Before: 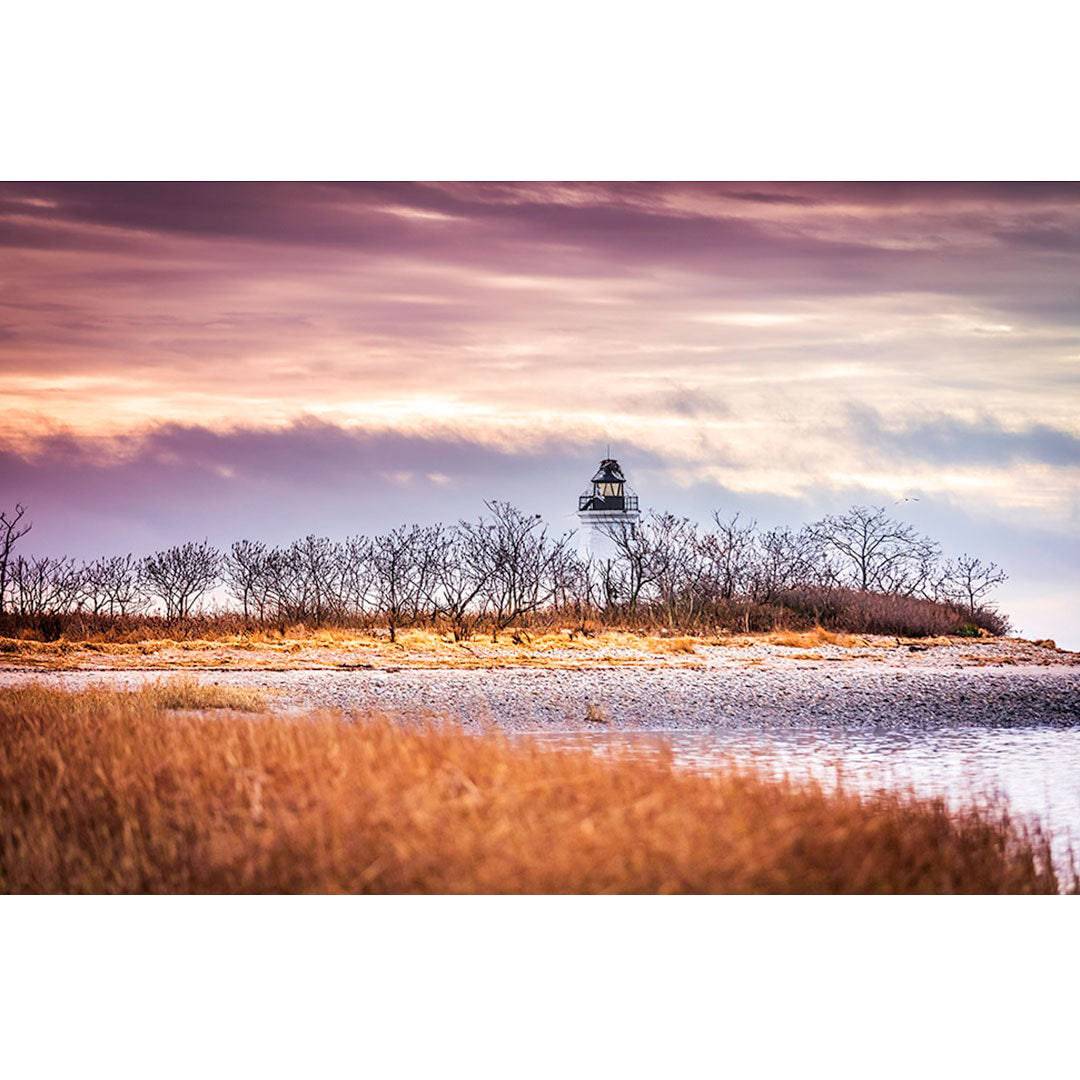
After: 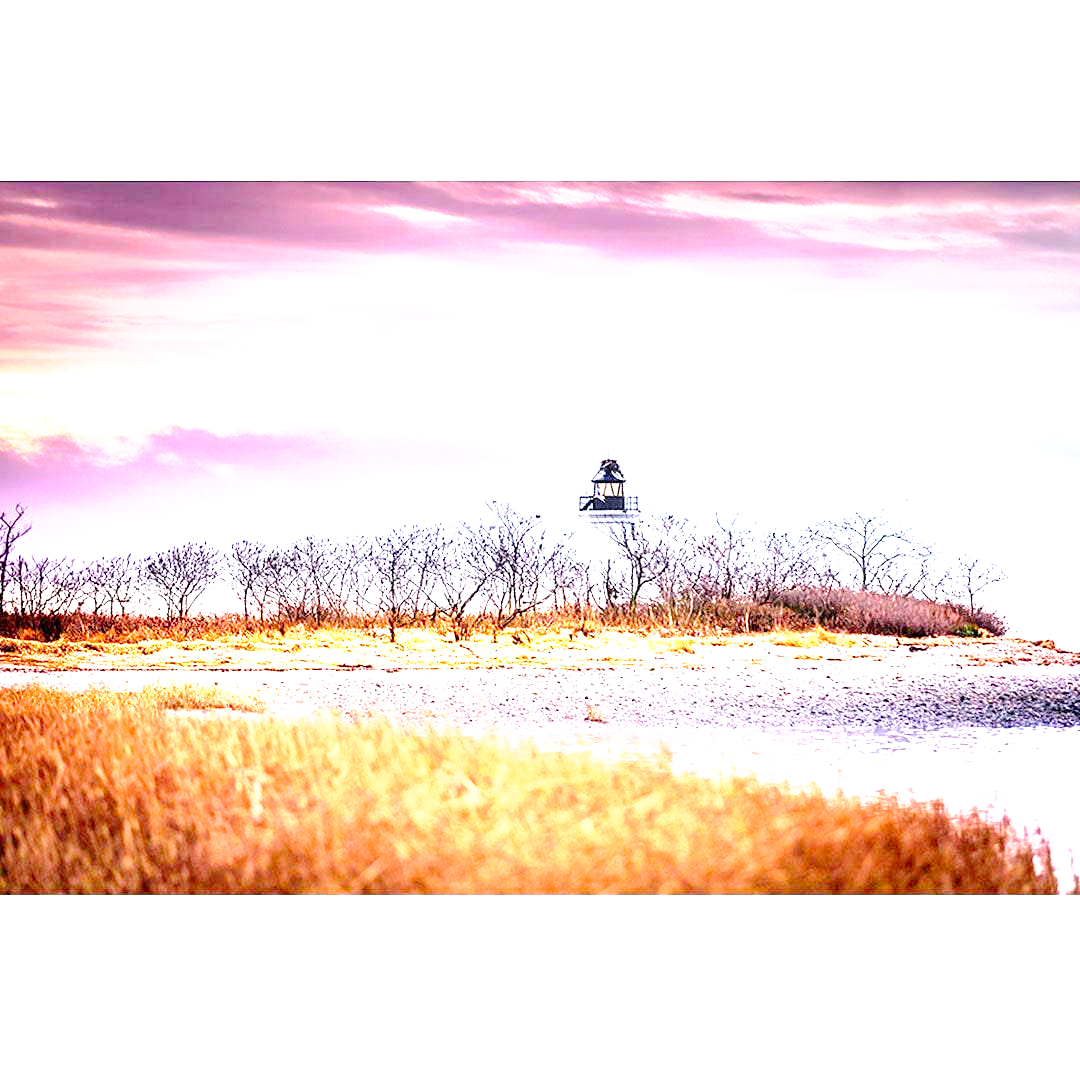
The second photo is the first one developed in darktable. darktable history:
white balance: red 0.976, blue 1.04
contrast brightness saturation: contrast -0.02, brightness -0.01, saturation 0.03
tone curve: curves: ch0 [(0, 0) (0.003, 0) (0.011, 0.001) (0.025, 0.001) (0.044, 0.003) (0.069, 0.009) (0.1, 0.018) (0.136, 0.032) (0.177, 0.074) (0.224, 0.13) (0.277, 0.218) (0.335, 0.321) (0.399, 0.425) (0.468, 0.523) (0.543, 0.617) (0.623, 0.708) (0.709, 0.789) (0.801, 0.873) (0.898, 0.967) (1, 1)], preserve colors none
exposure: black level correction 0, exposure 1.625 EV, compensate exposure bias true, compensate highlight preservation false
